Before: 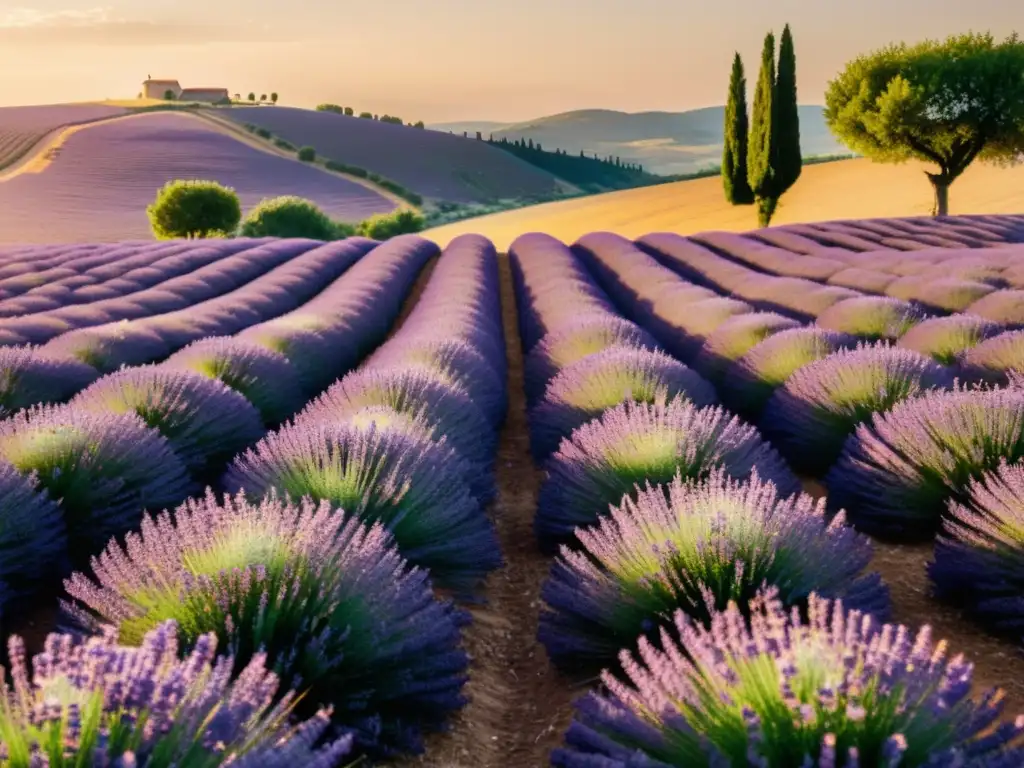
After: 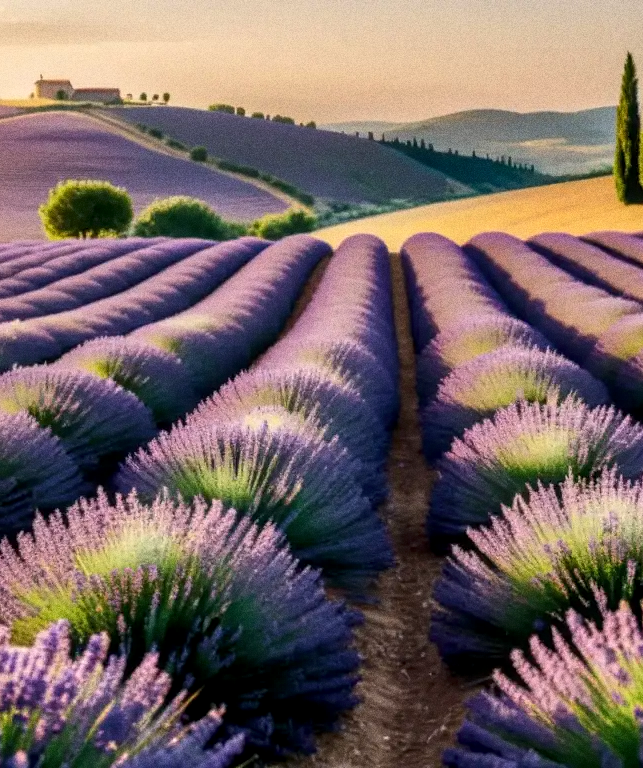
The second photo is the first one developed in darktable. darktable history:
crop: left 10.644%, right 26.528%
local contrast: detail 130%
grain: coarseness 11.82 ISO, strength 36.67%, mid-tones bias 74.17%
